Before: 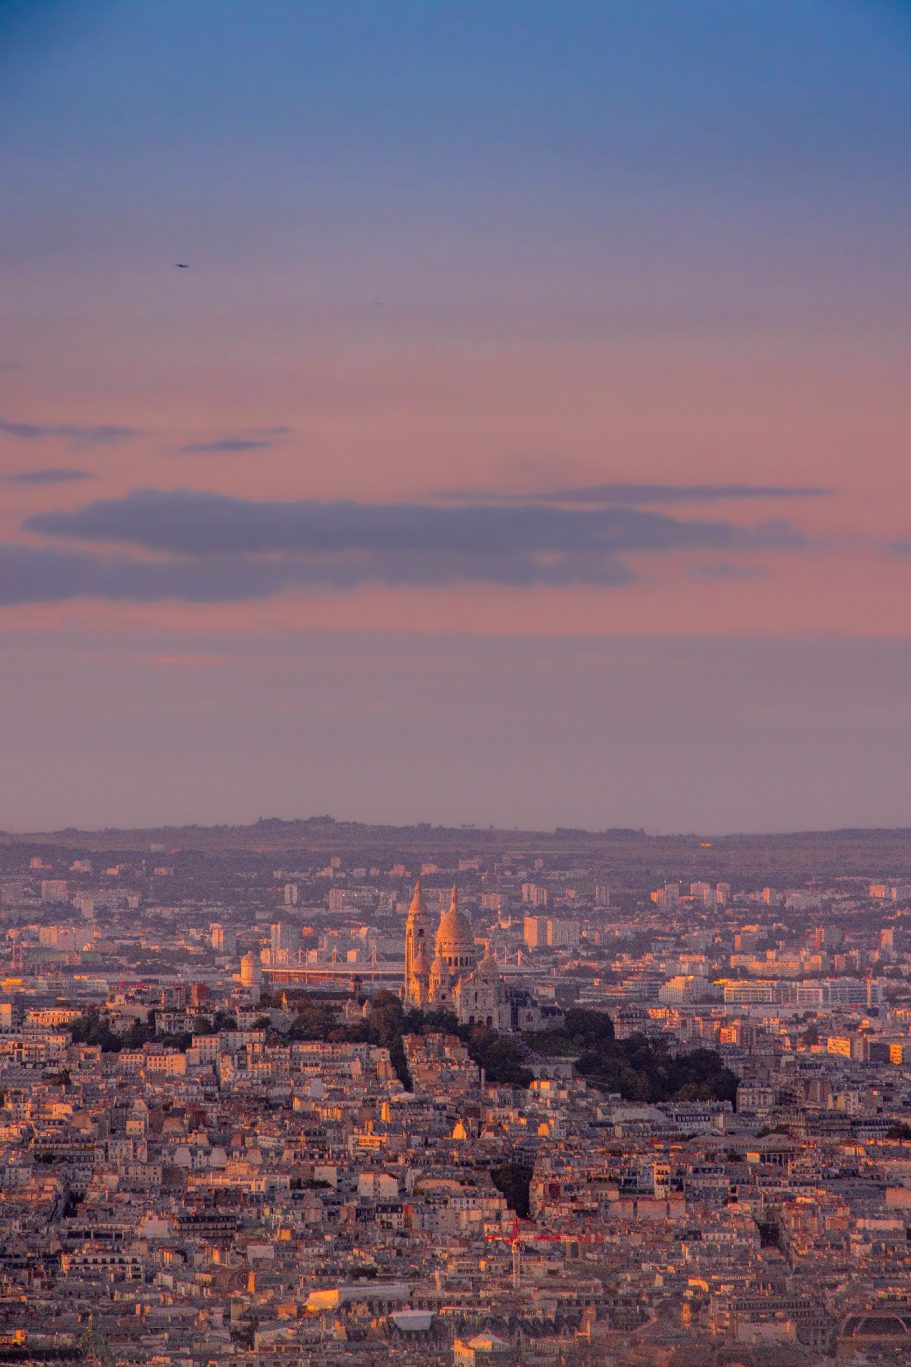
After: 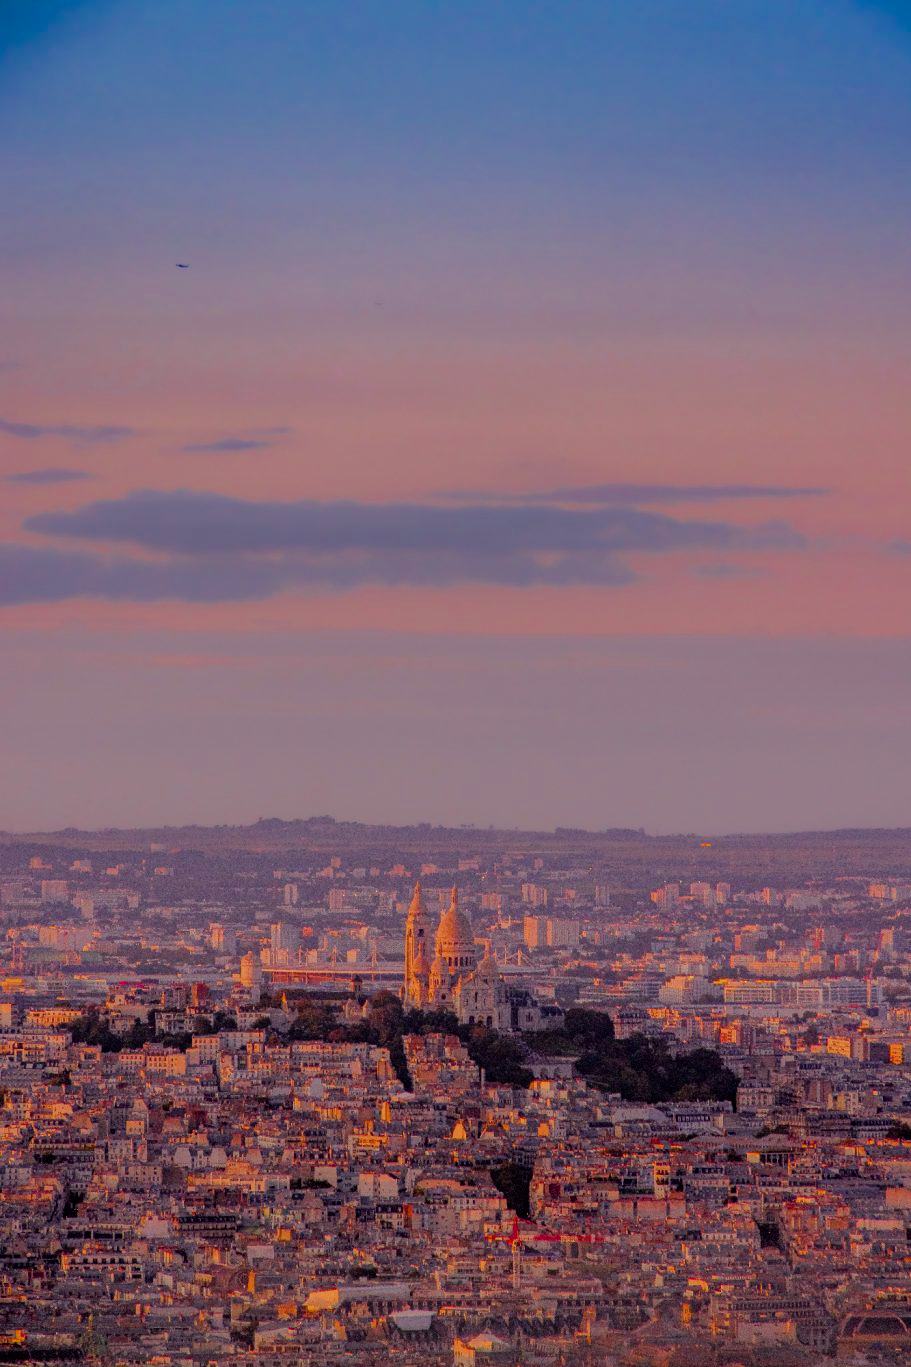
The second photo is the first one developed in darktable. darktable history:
color balance rgb: perceptual saturation grading › global saturation 20%, perceptual saturation grading › highlights -25%, perceptual saturation grading › shadows 50%
filmic rgb: black relative exposure -7.15 EV, white relative exposure 5.36 EV, hardness 3.02
